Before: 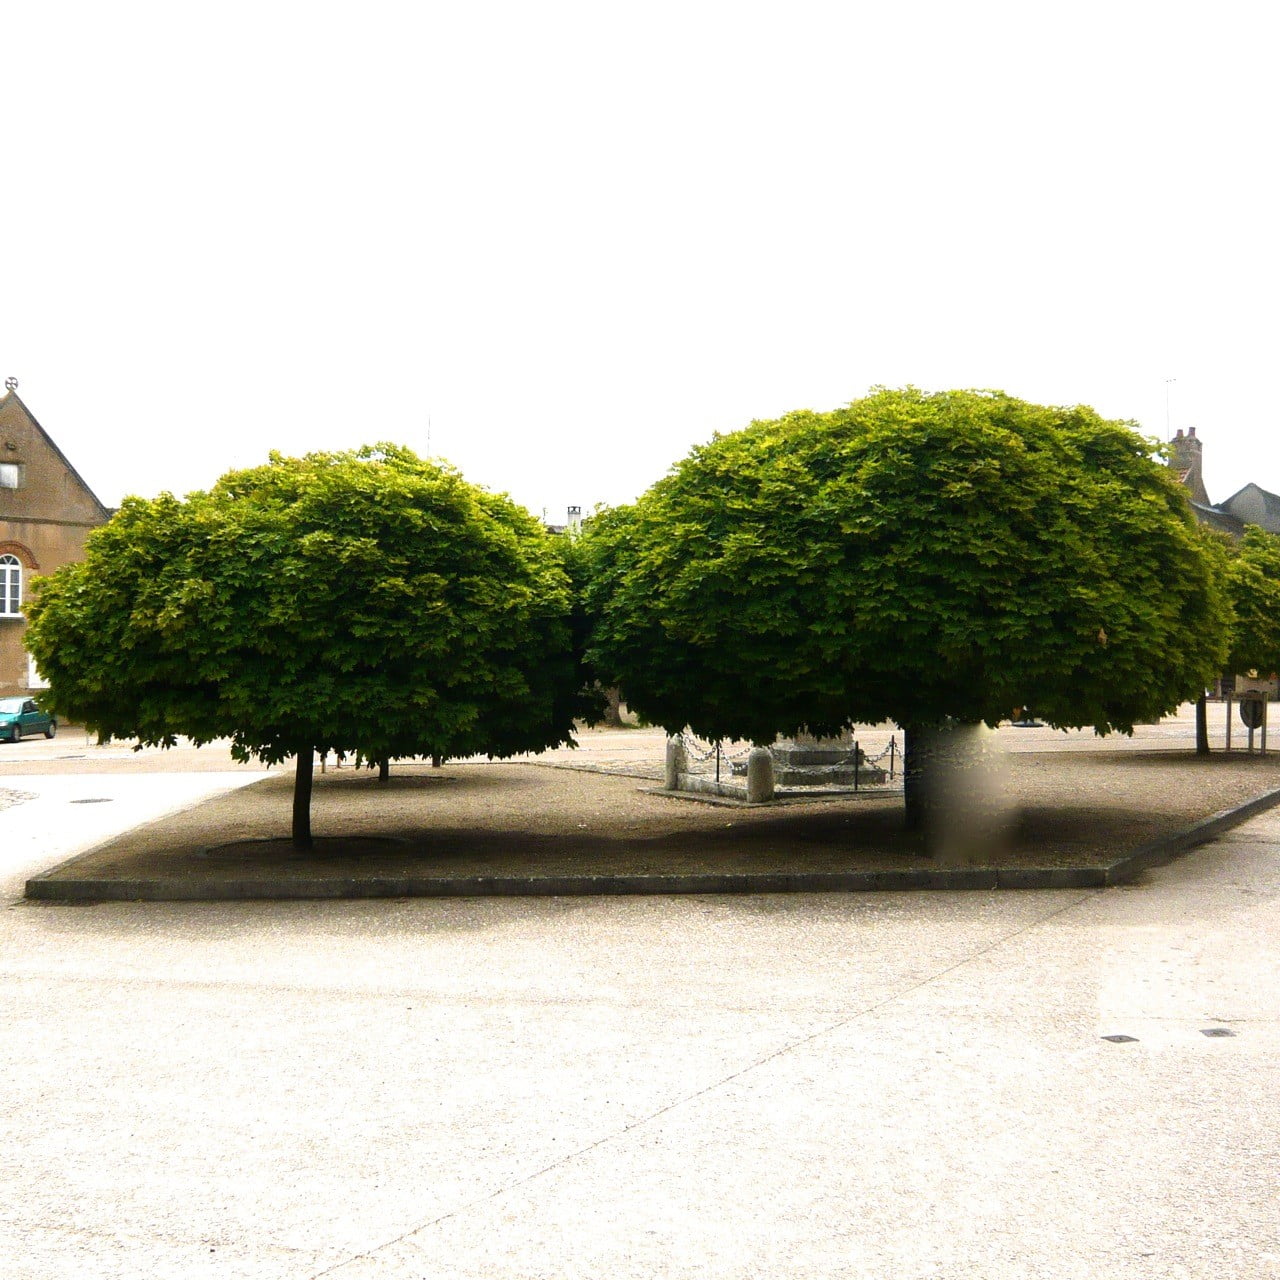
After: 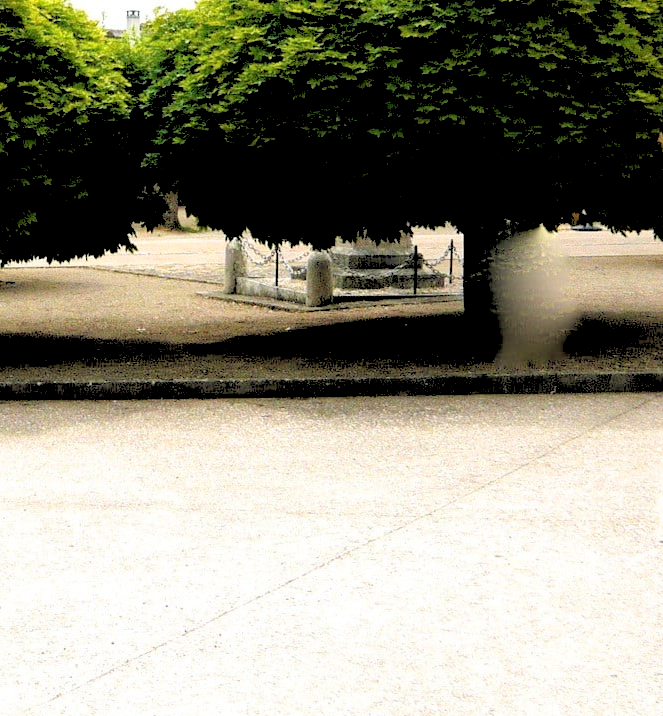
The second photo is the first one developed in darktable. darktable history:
rgb levels: levels [[0.027, 0.429, 0.996], [0, 0.5, 1], [0, 0.5, 1]]
crop: left 34.479%, top 38.822%, right 13.718%, bottom 5.172%
